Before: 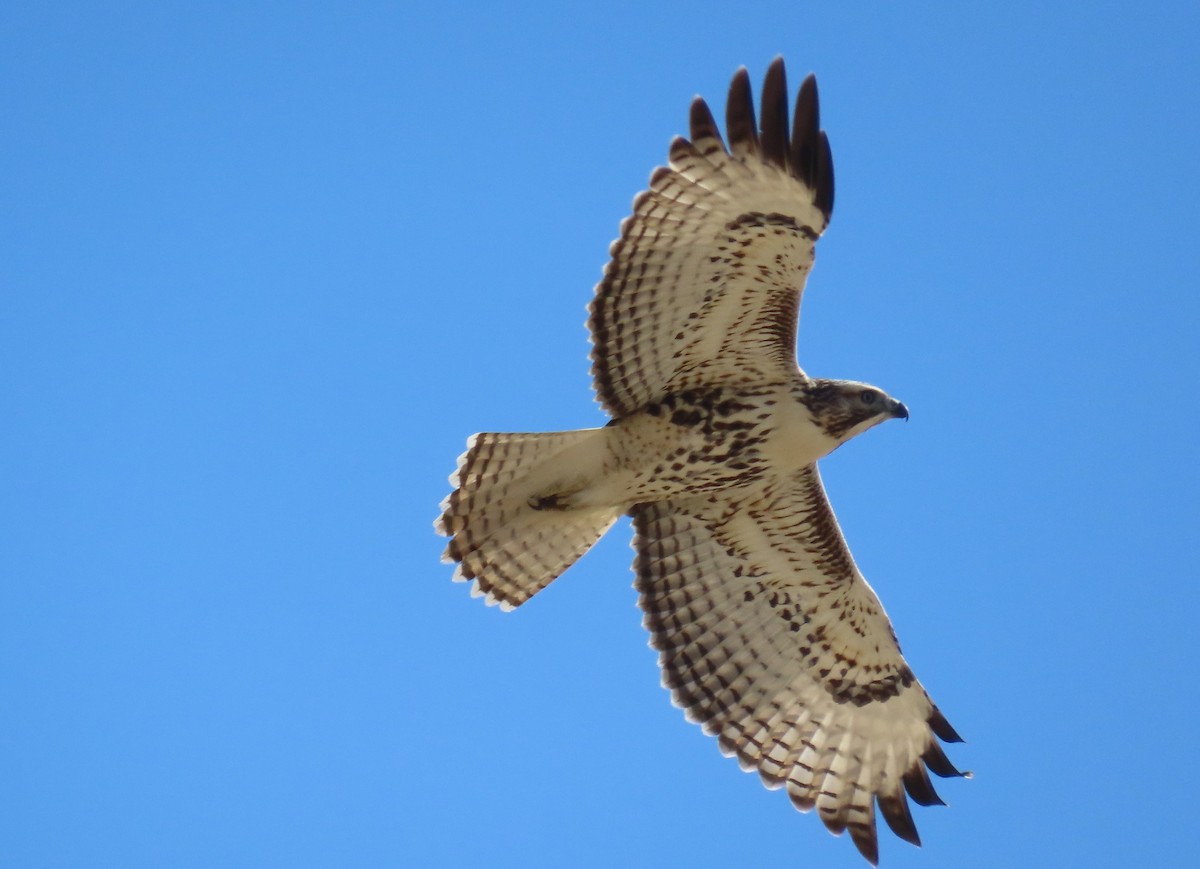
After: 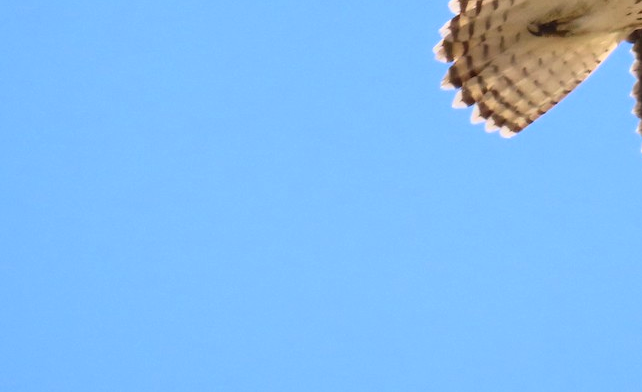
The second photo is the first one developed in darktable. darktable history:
local contrast: highlights 104%, shadows 98%, detail 120%, midtone range 0.2
crop and rotate: top 54.655%, right 46.48%, bottom 0.13%
color correction: highlights a* 7.16, highlights b* 4.06
contrast brightness saturation: contrast 0.199, brightness 0.169, saturation 0.223
